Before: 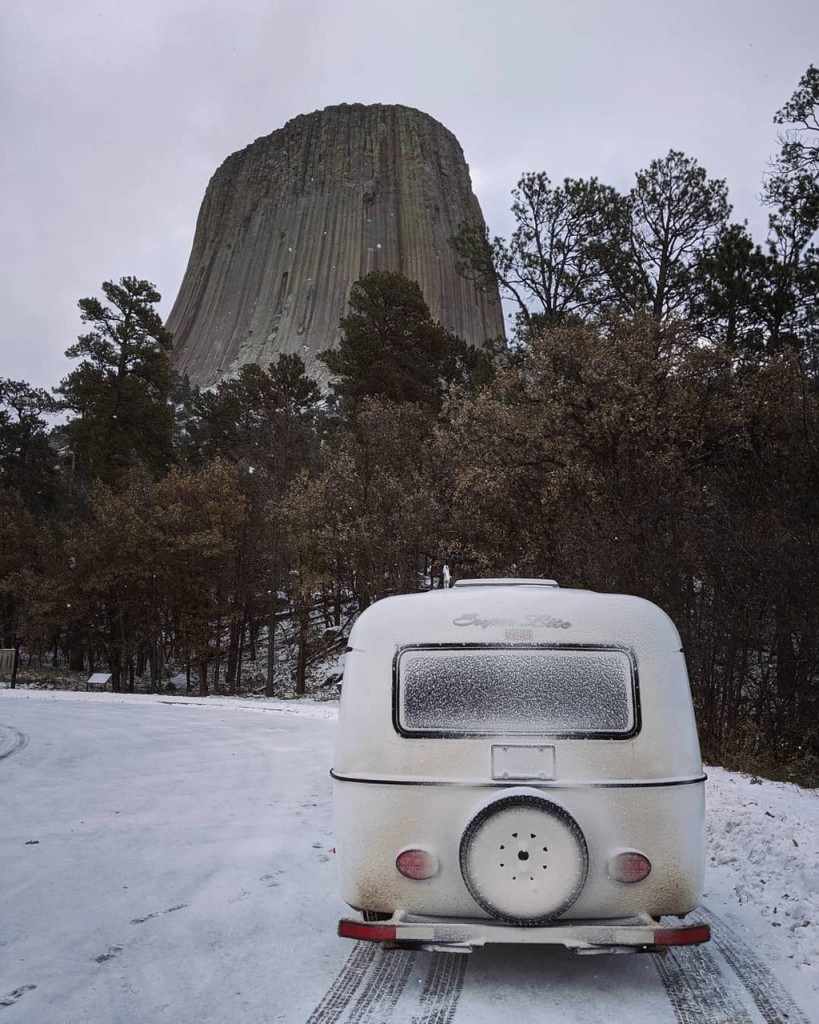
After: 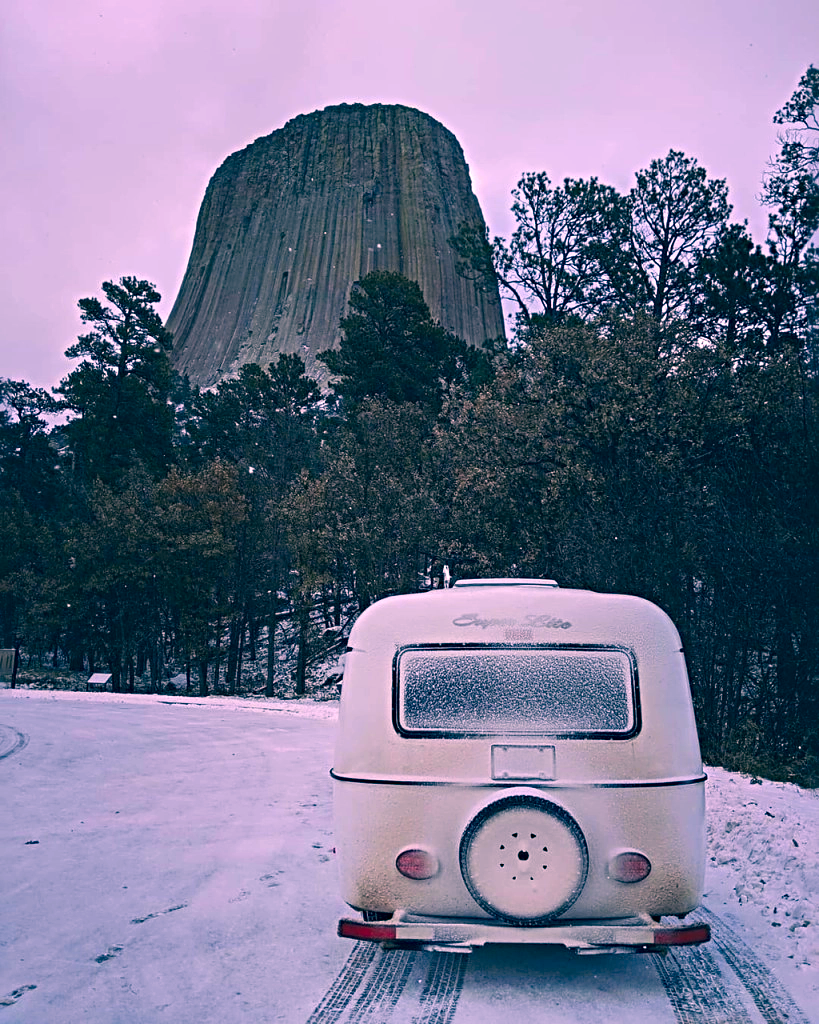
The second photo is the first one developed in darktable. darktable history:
color correction: highlights a* 16.32, highlights b* 0.336, shadows a* -14.95, shadows b* -14.75, saturation 1.49
sharpen: radius 4.855
